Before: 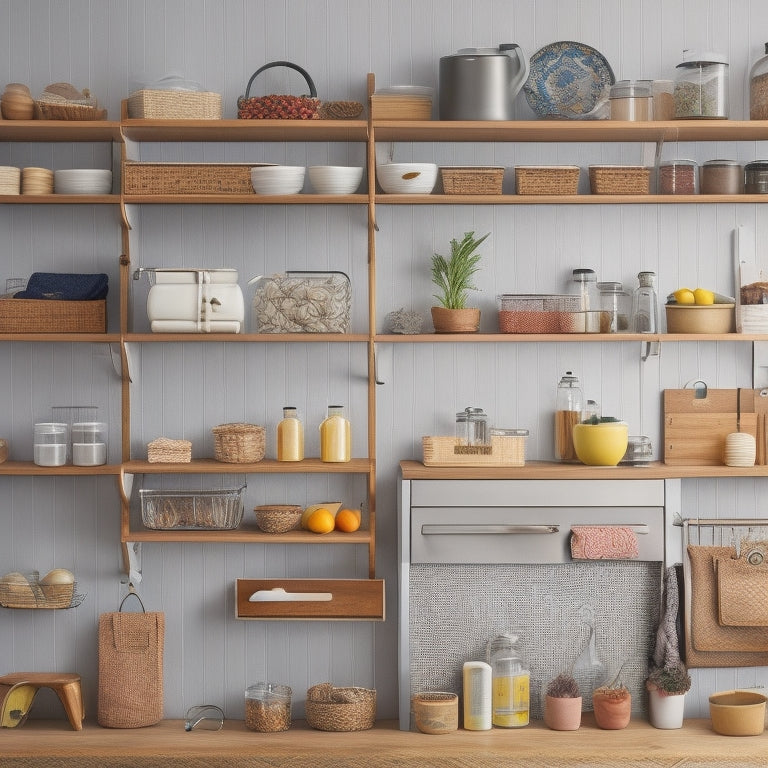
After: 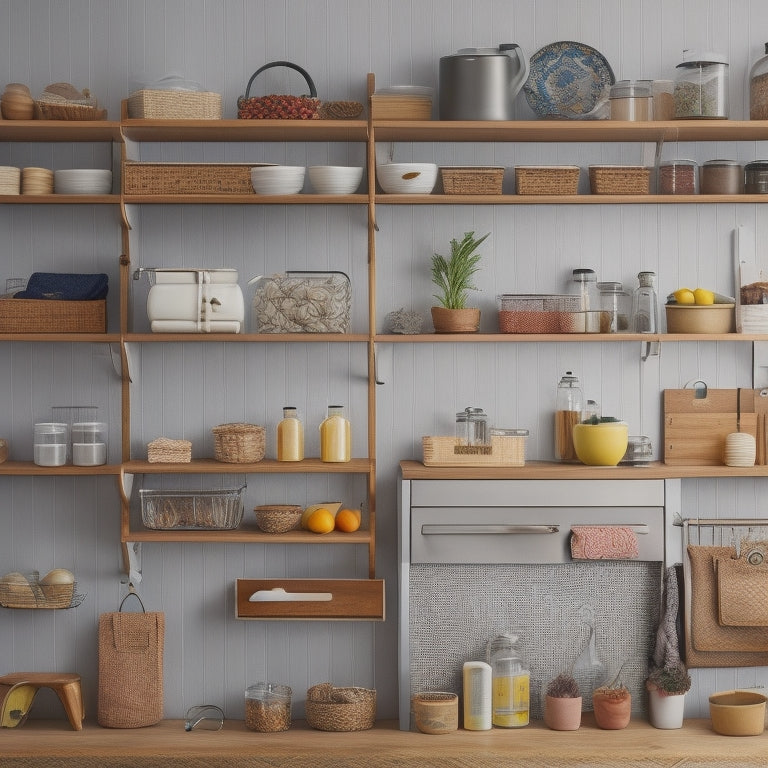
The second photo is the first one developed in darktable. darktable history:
tone equalizer: -8 EV 0.259 EV, -7 EV 0.436 EV, -6 EV 0.416 EV, -5 EV 0.211 EV, -3 EV -0.247 EV, -2 EV -0.404 EV, -1 EV -0.402 EV, +0 EV -0.274 EV
